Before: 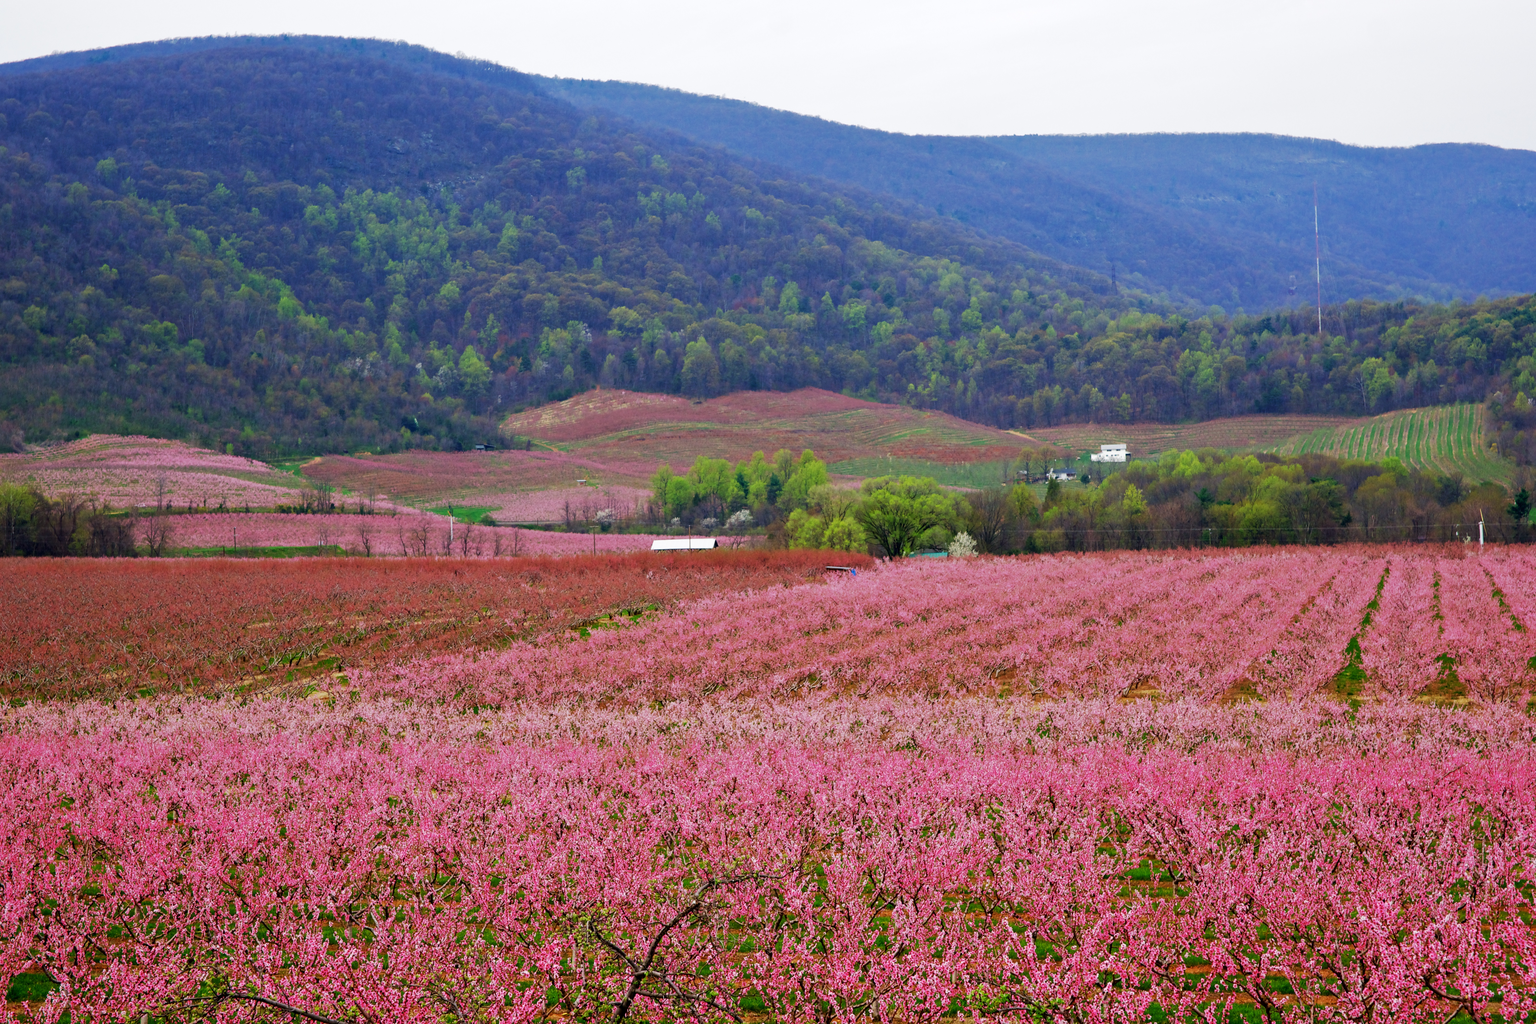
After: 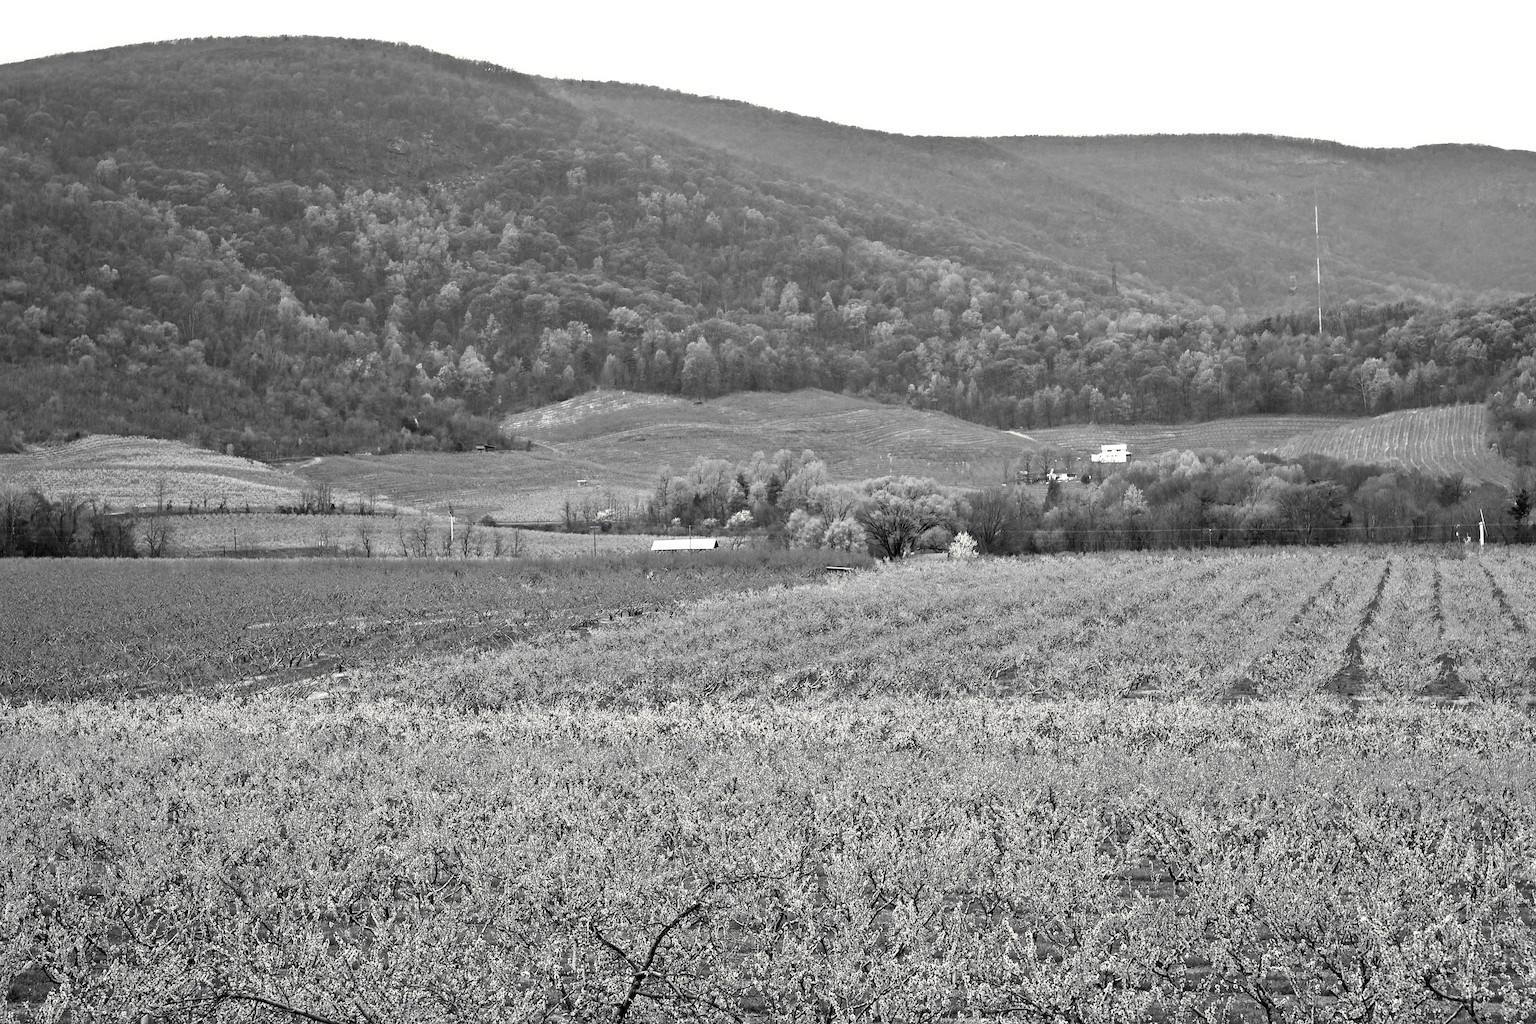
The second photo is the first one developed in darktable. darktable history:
color balance: lift [1, 1, 0.999, 1.001], gamma [1, 1.003, 1.005, 0.995], gain [1, 0.992, 0.988, 1.012], contrast 5%, output saturation 110%
sharpen: on, module defaults
exposure: exposure 0.669 EV, compensate highlight preservation false
color zones: curves: ch1 [(0.309, 0.524) (0.41, 0.329) (0.508, 0.509)]; ch2 [(0.25, 0.457) (0.75, 0.5)]
split-toning: shadows › hue 43.2°, shadows › saturation 0, highlights › hue 50.4°, highlights › saturation 1
monochrome: on, module defaults
shadows and highlights: shadows 40, highlights -54, highlights color adjustment 46%, low approximation 0.01, soften with gaussian
tone equalizer: on, module defaults
